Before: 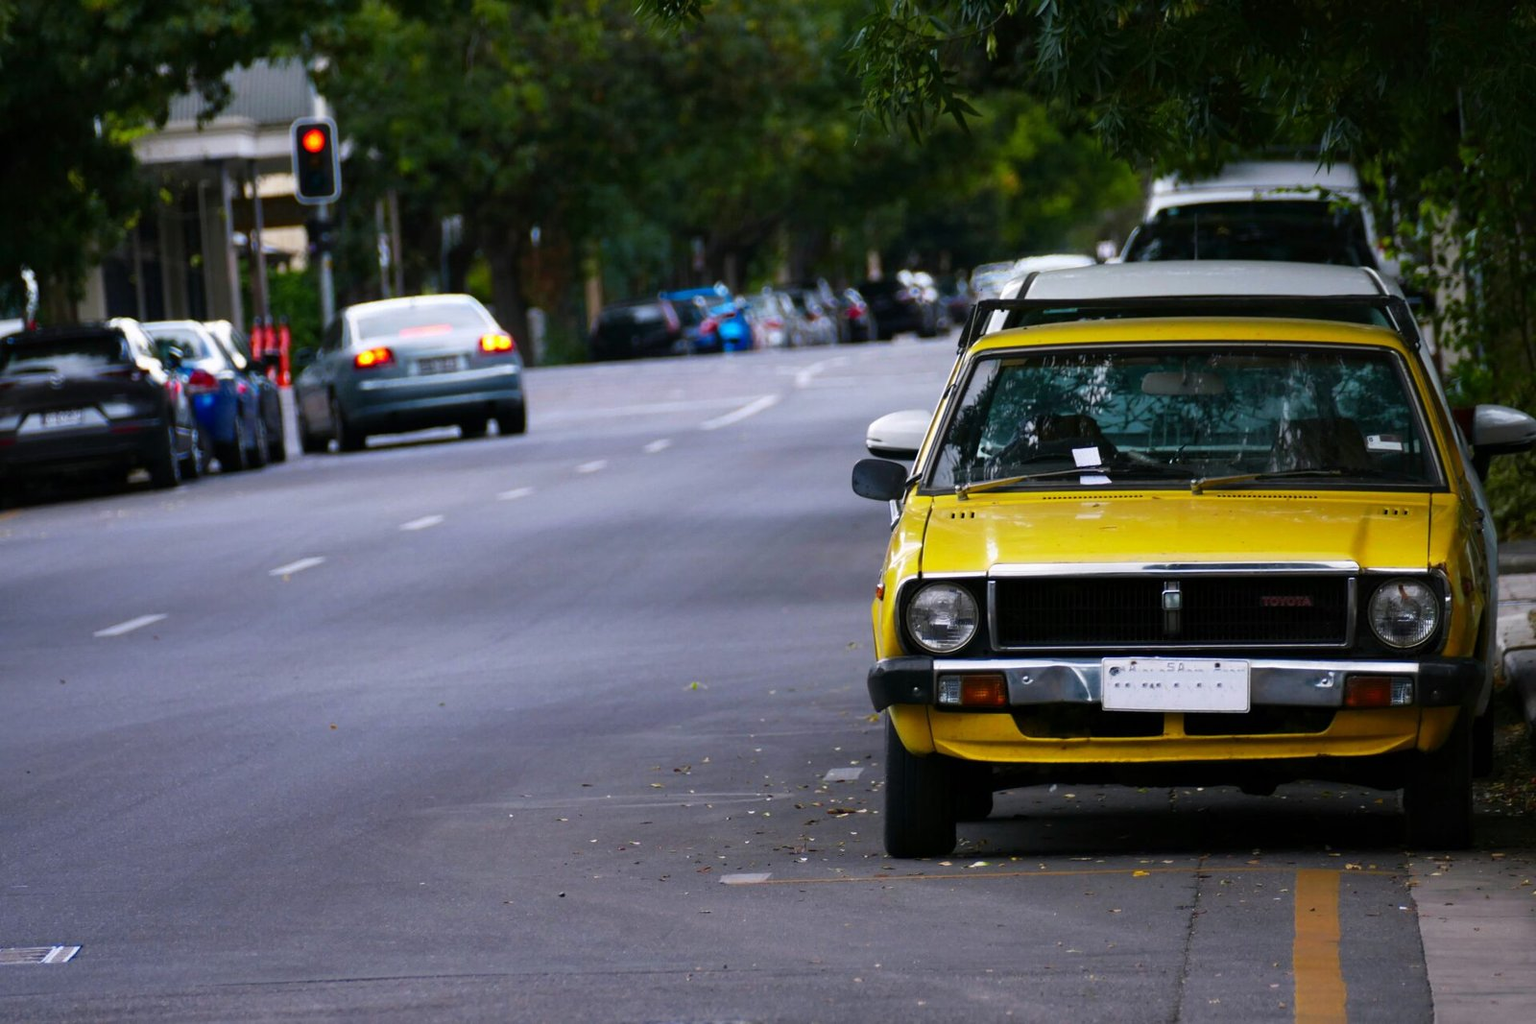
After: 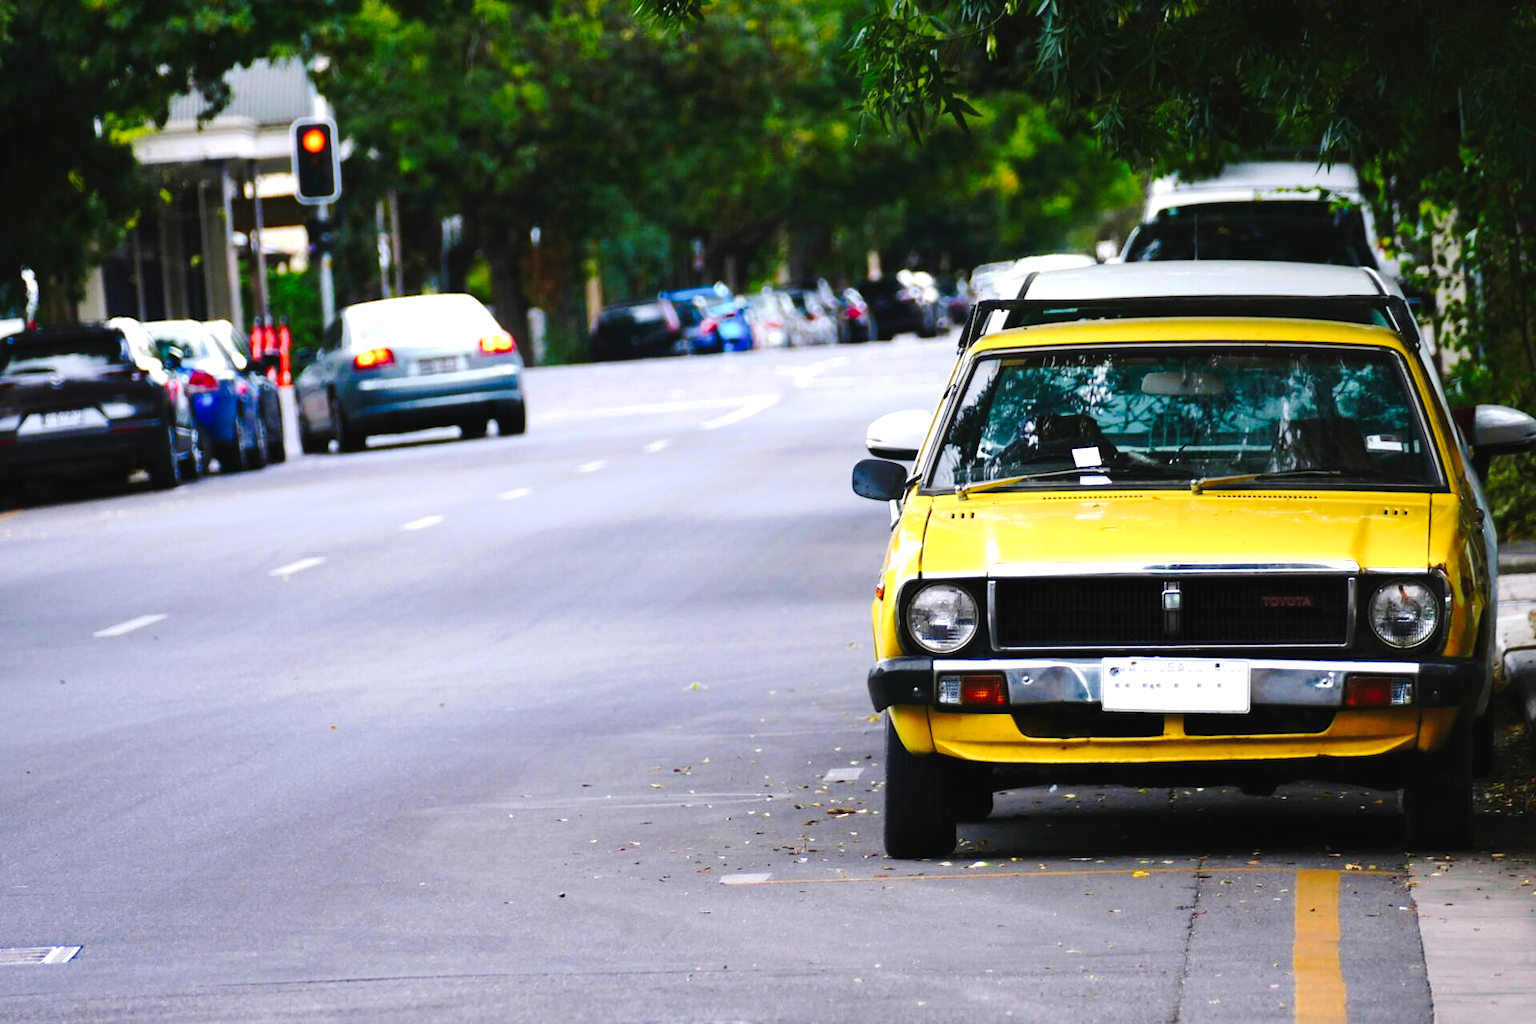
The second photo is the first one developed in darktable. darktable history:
tone curve: curves: ch0 [(0, 0) (0.003, 0.023) (0.011, 0.029) (0.025, 0.037) (0.044, 0.047) (0.069, 0.057) (0.1, 0.075) (0.136, 0.103) (0.177, 0.145) (0.224, 0.193) (0.277, 0.266) (0.335, 0.362) (0.399, 0.473) (0.468, 0.569) (0.543, 0.655) (0.623, 0.73) (0.709, 0.804) (0.801, 0.874) (0.898, 0.924) (1, 1)], preserve colors none
white balance: emerald 1
exposure: black level correction 0, exposure 0.95 EV, compensate exposure bias true, compensate highlight preservation false
